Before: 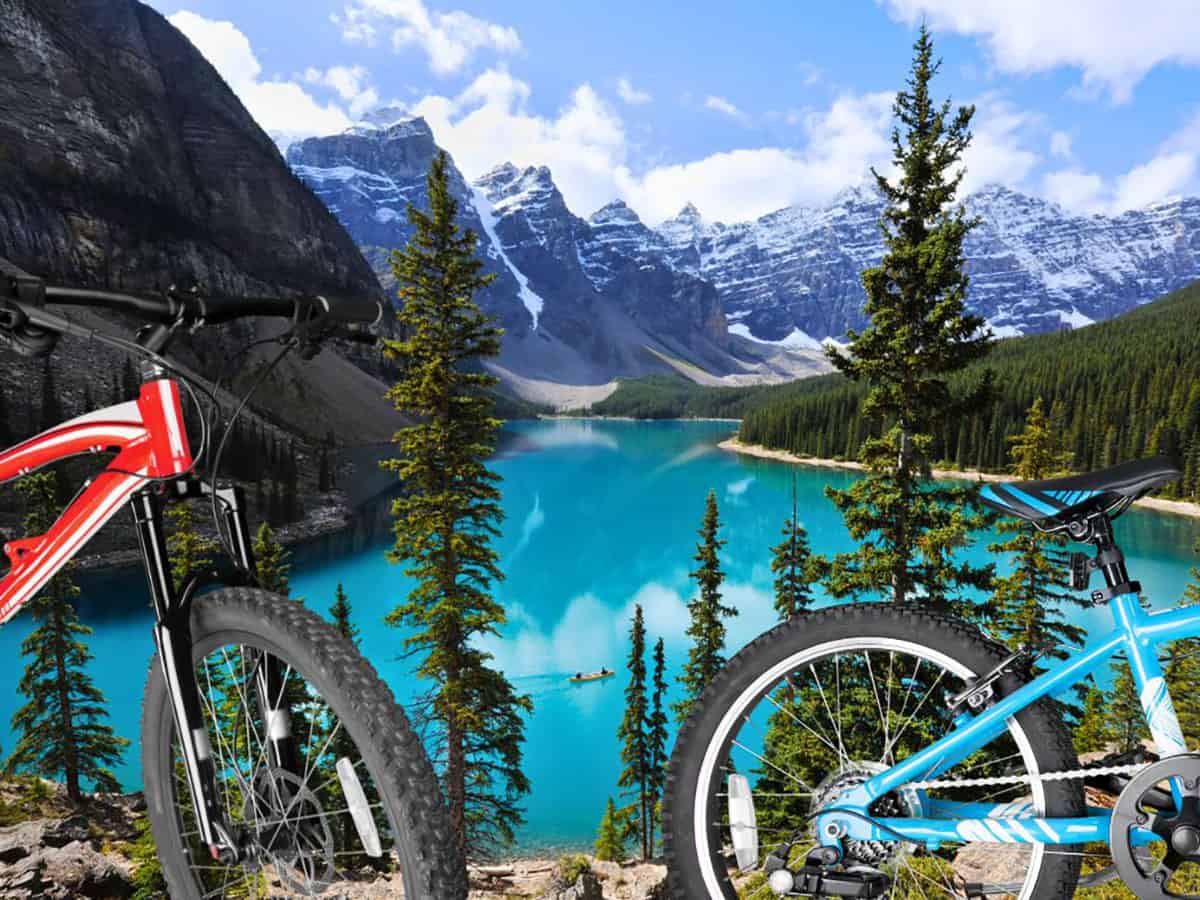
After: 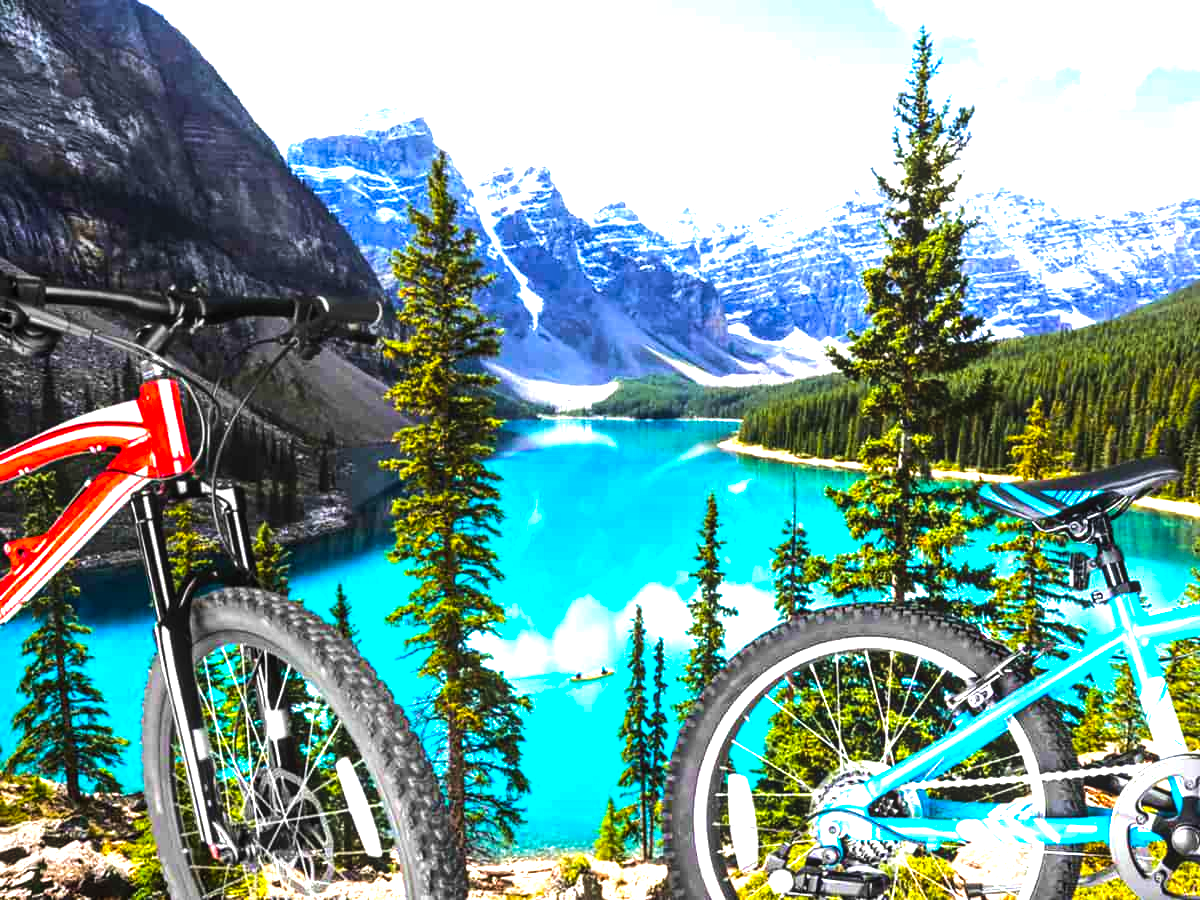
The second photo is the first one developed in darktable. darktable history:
velvia: on, module defaults
exposure: black level correction 0, exposure 1.001 EV, compensate highlight preservation false
tone equalizer: on, module defaults
local contrast: on, module defaults
color balance rgb: power › hue 71.8°, linear chroma grading › global chroma 14.41%, perceptual saturation grading › global saturation 25.405%, perceptual brilliance grading › highlights 18.327%, perceptual brilliance grading › mid-tones 30.629%, perceptual brilliance grading › shadows -31.548%, global vibrance 9.378%
